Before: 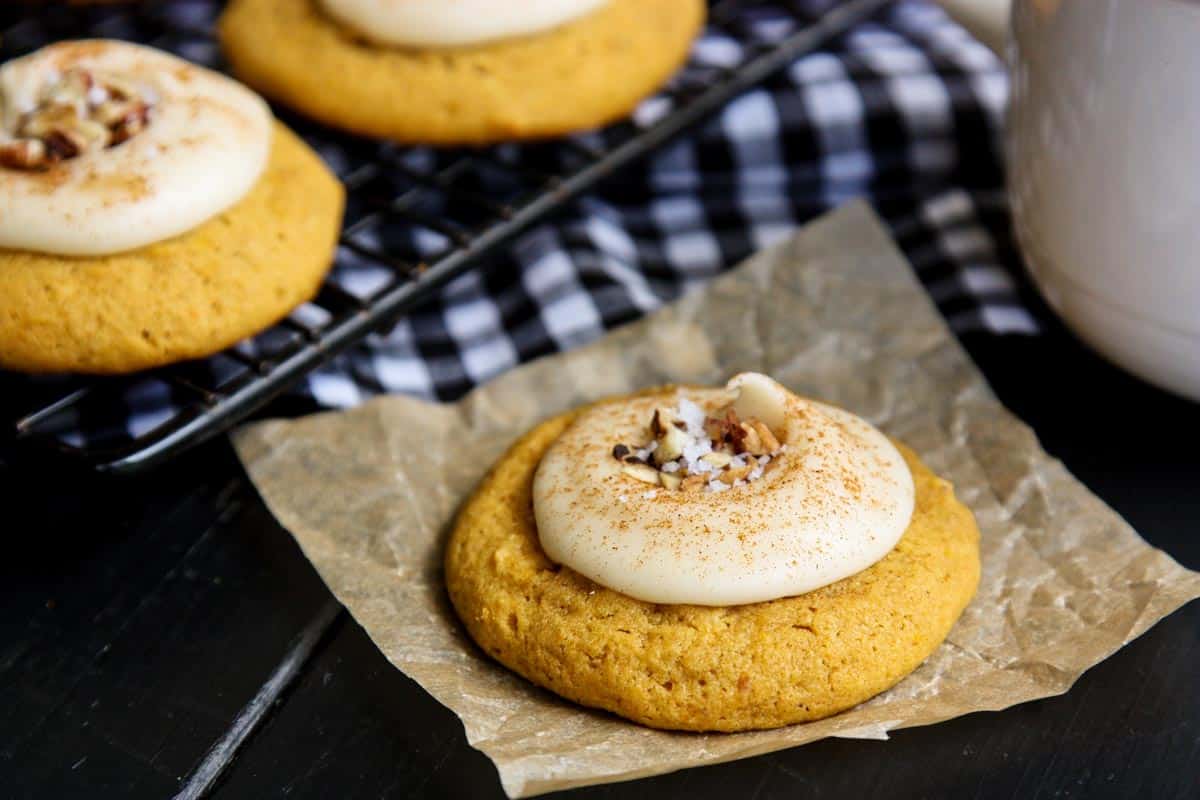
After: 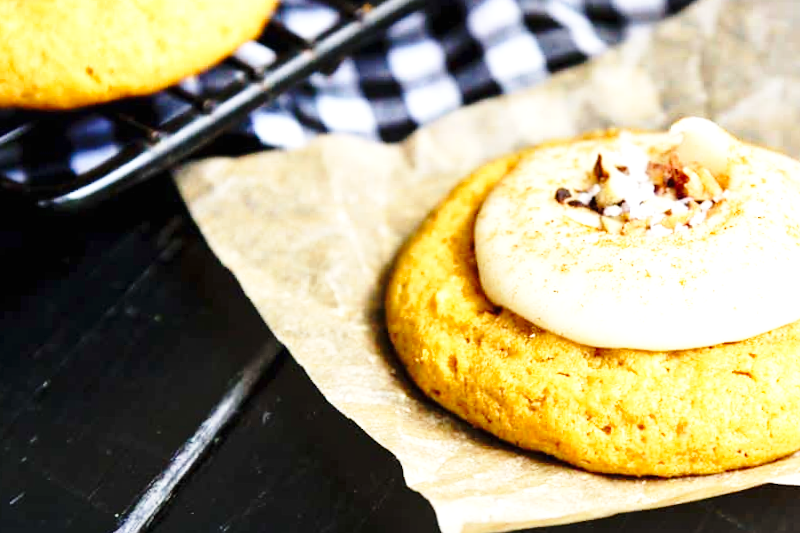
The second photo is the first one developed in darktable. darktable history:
crop and rotate: angle -0.82°, left 3.85%, top 31.828%, right 27.992%
exposure: black level correction 0, exposure 1 EV, compensate highlight preservation false
base curve: curves: ch0 [(0, 0) (0.028, 0.03) (0.121, 0.232) (0.46, 0.748) (0.859, 0.968) (1, 1)], preserve colors none
